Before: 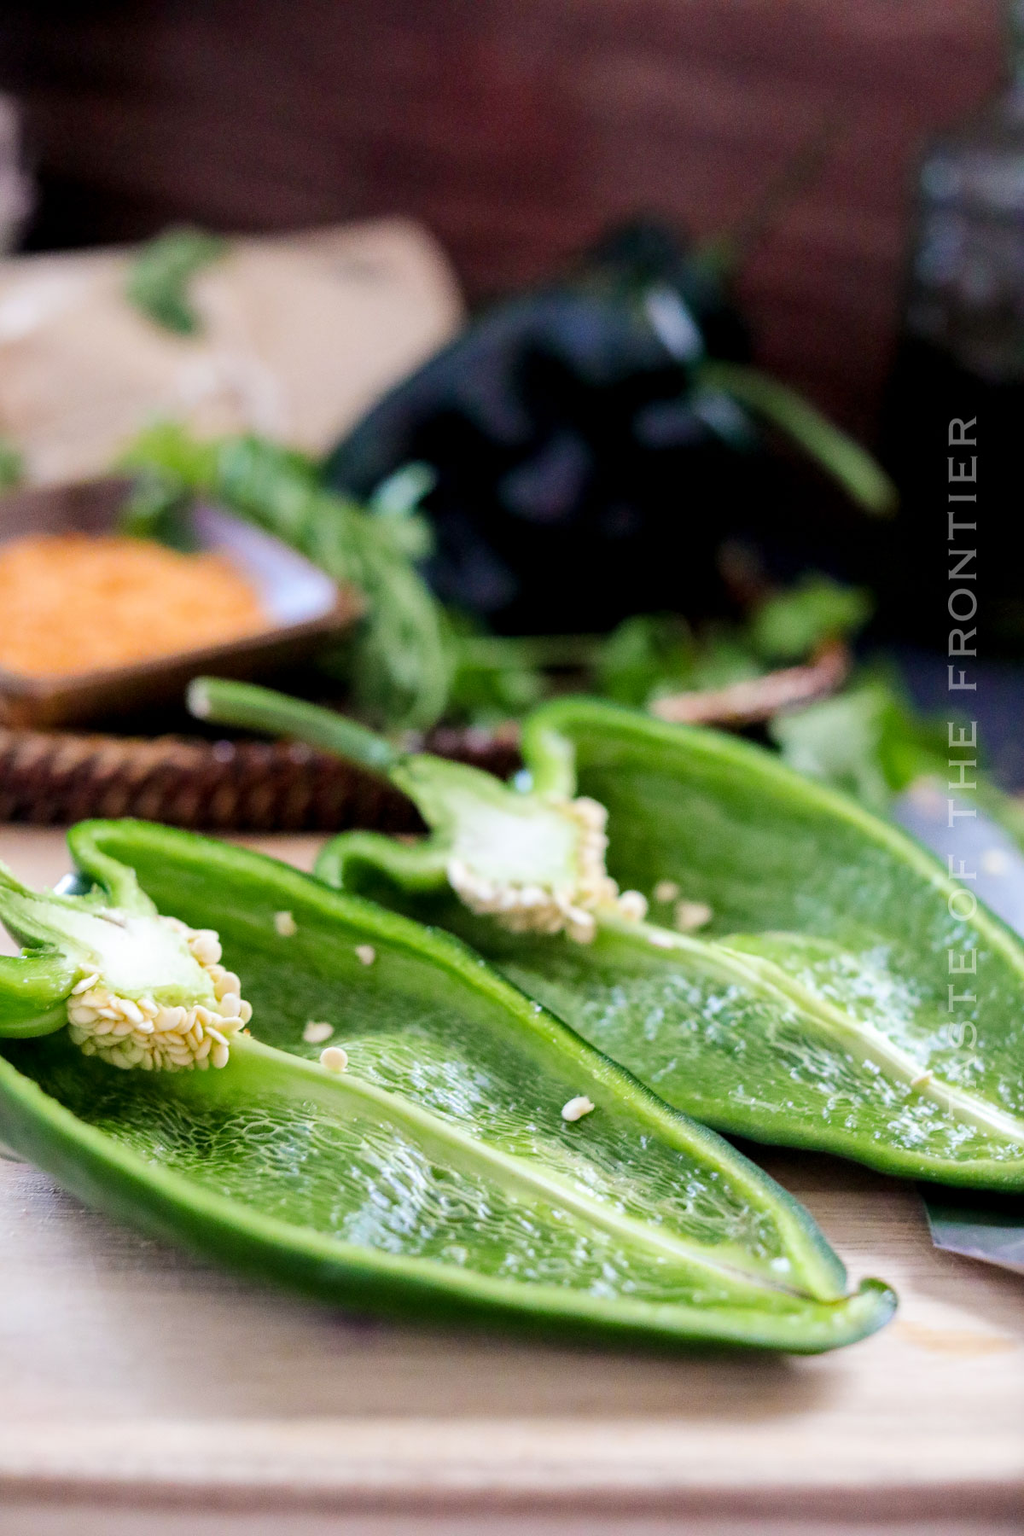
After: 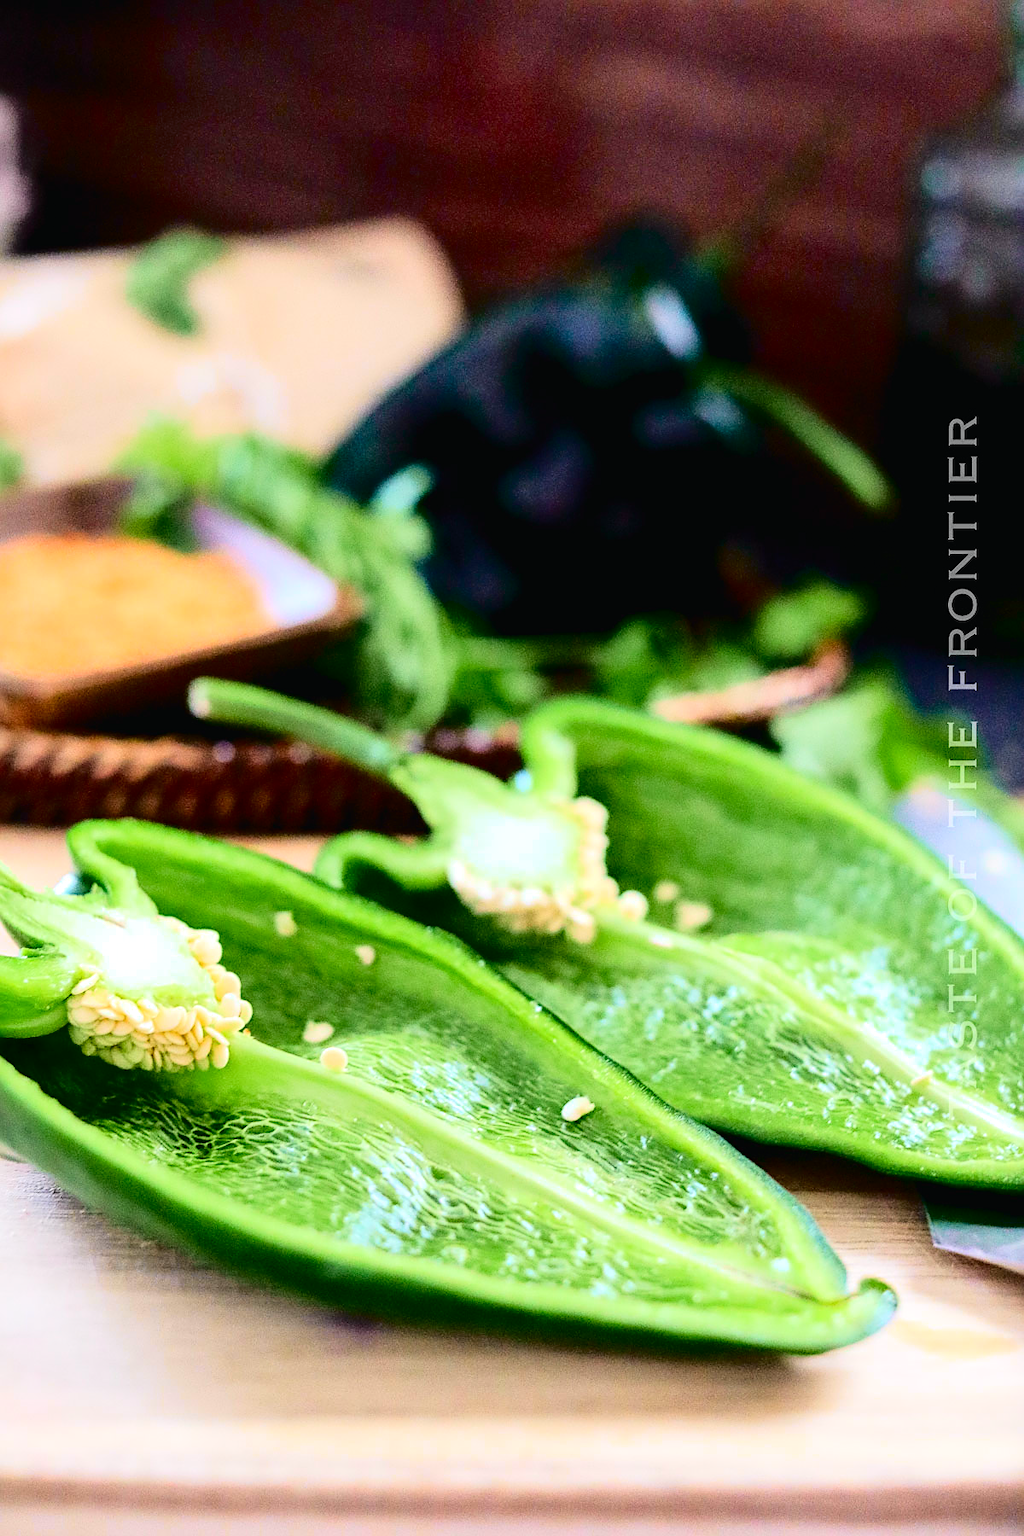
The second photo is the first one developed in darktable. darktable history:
exposure: exposure 0.29 EV, compensate highlight preservation false
tone curve: curves: ch0 [(0, 0.014) (0.17, 0.099) (0.392, 0.438) (0.725, 0.828) (0.872, 0.918) (1, 0.981)]; ch1 [(0, 0) (0.402, 0.36) (0.488, 0.466) (0.5, 0.499) (0.515, 0.515) (0.574, 0.595) (0.619, 0.65) (0.701, 0.725) (1, 1)]; ch2 [(0, 0) (0.432, 0.422) (0.486, 0.49) (0.503, 0.503) (0.523, 0.554) (0.562, 0.606) (0.644, 0.694) (0.717, 0.753) (1, 0.991)], color space Lab, independent channels
sharpen: on, module defaults
